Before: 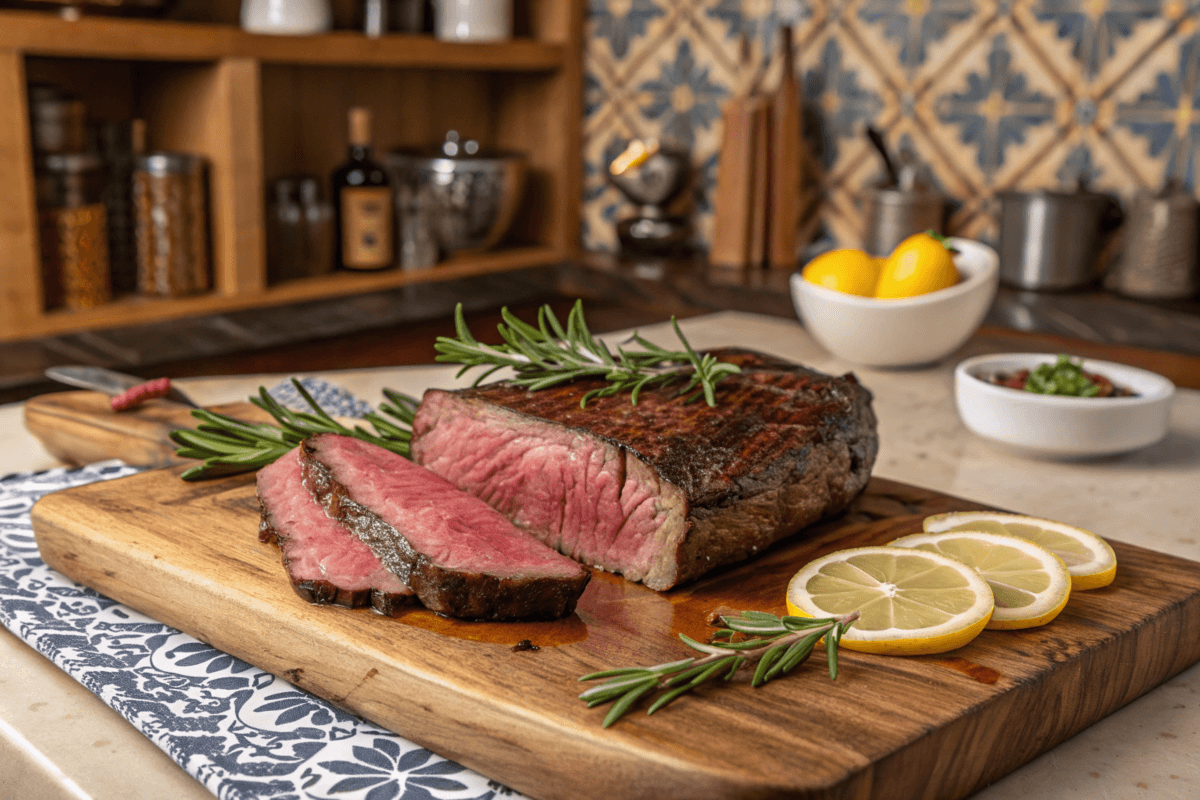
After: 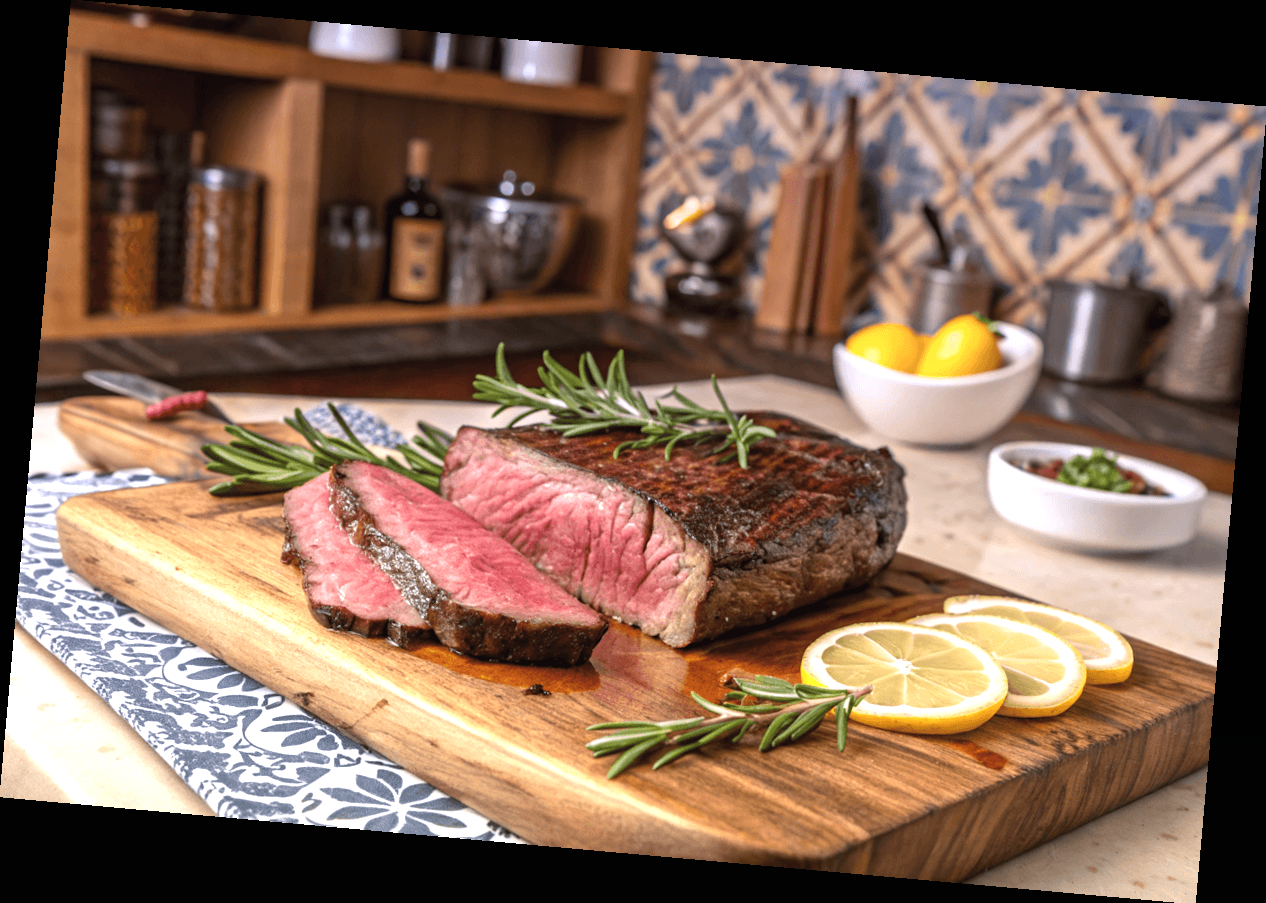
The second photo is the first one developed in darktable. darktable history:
rotate and perspective: rotation 5.12°, automatic cropping off
color balance: input saturation 99%
exposure: black level correction 0, exposure 1 EV, compensate highlight preservation false
graduated density: hue 238.83°, saturation 50%
